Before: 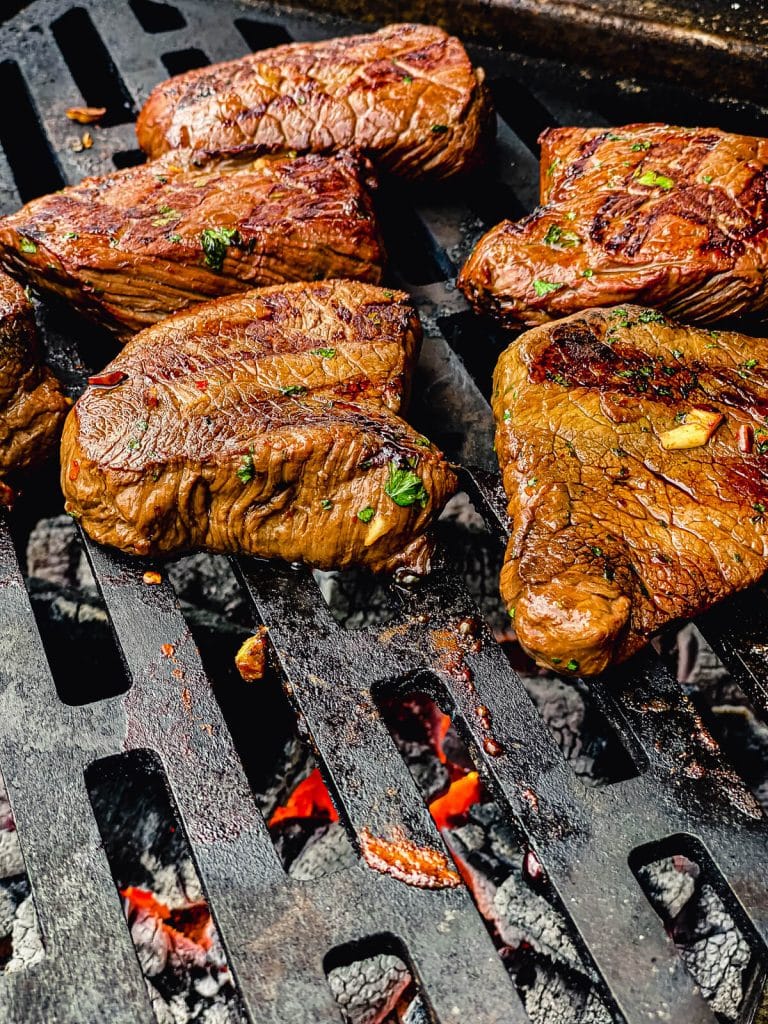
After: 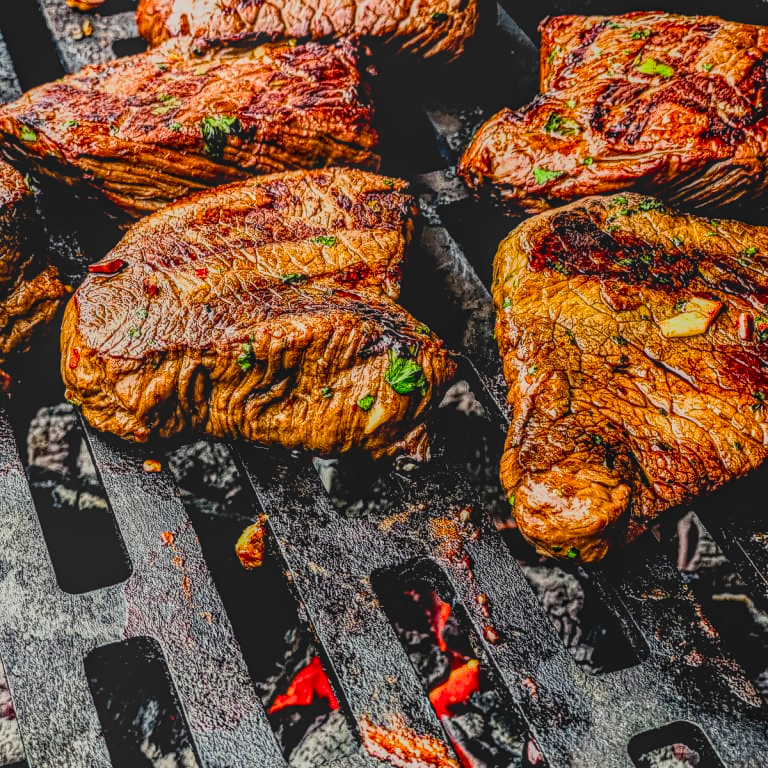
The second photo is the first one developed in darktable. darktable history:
local contrast: highlights 20%, shadows 27%, detail 200%, midtone range 0.2
filmic rgb: black relative exposure -8.72 EV, white relative exposure 2.65 EV, target black luminance 0%, target white luminance 99.958%, hardness 6.26, latitude 75.31%, contrast 1.324, highlights saturation mix -5.11%, iterations of high-quality reconstruction 0
contrast brightness saturation: contrast 0.398, brightness 0.099, saturation 0.207
crop: top 11.028%, bottom 13.953%
